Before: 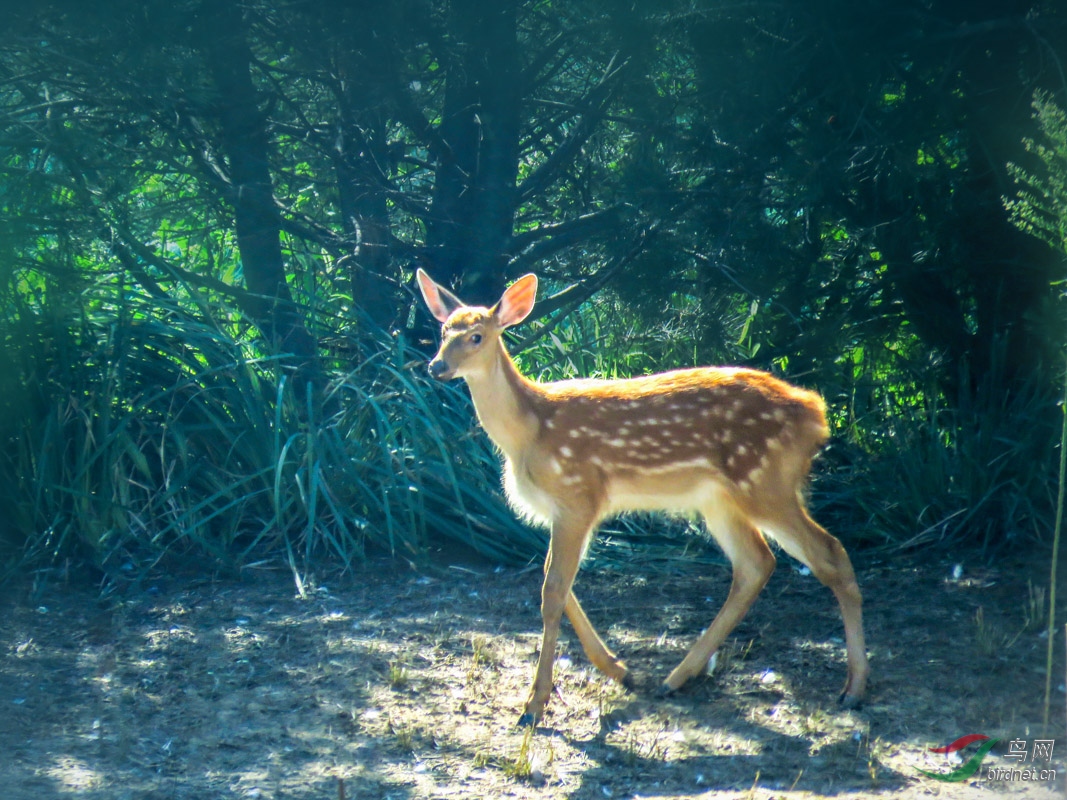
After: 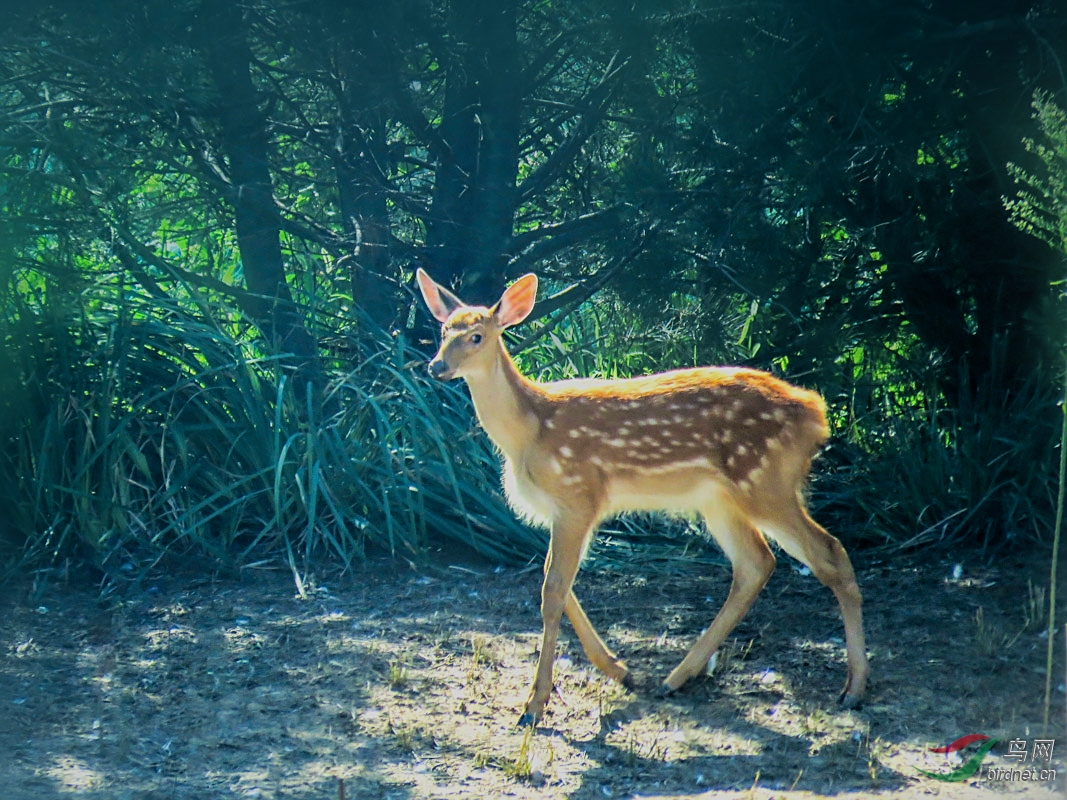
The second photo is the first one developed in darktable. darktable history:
sharpen: on, module defaults
filmic rgb: black relative exposure -7.65 EV, white relative exposure 4.56 EV, hardness 3.61, color science v6 (2022)
